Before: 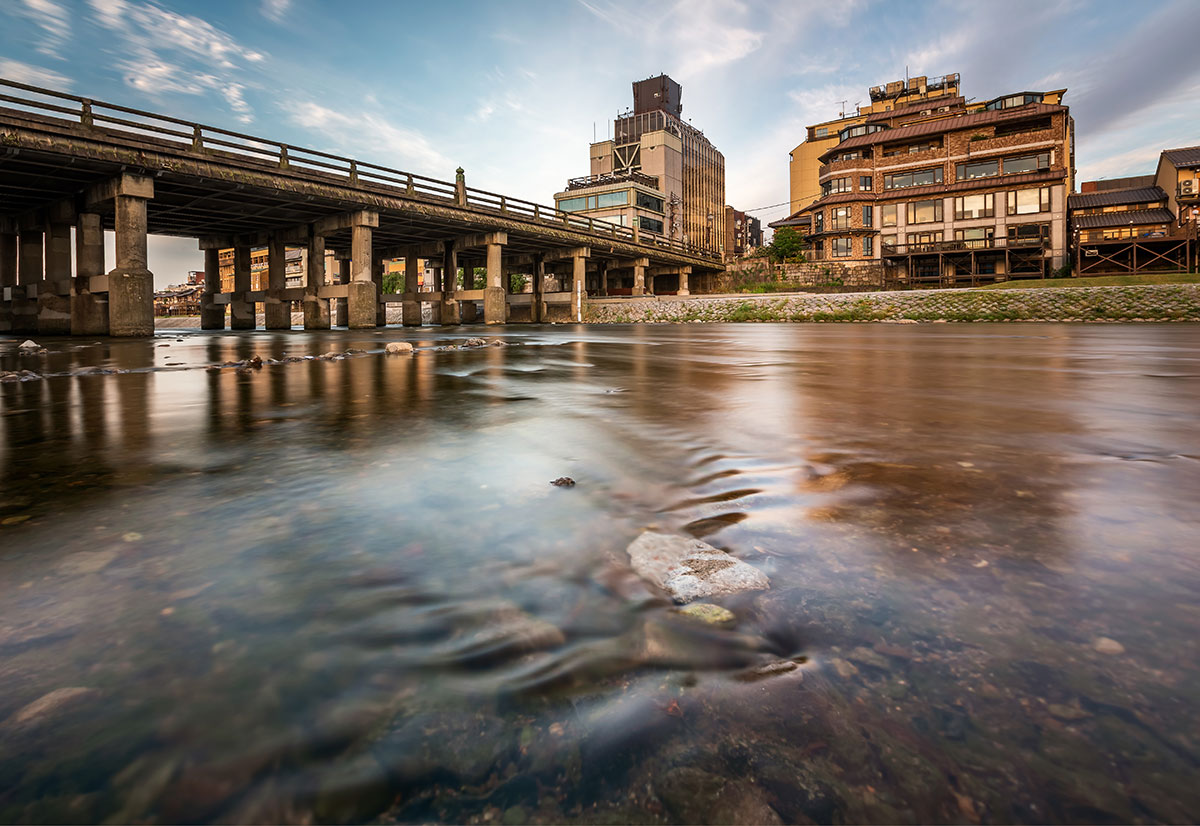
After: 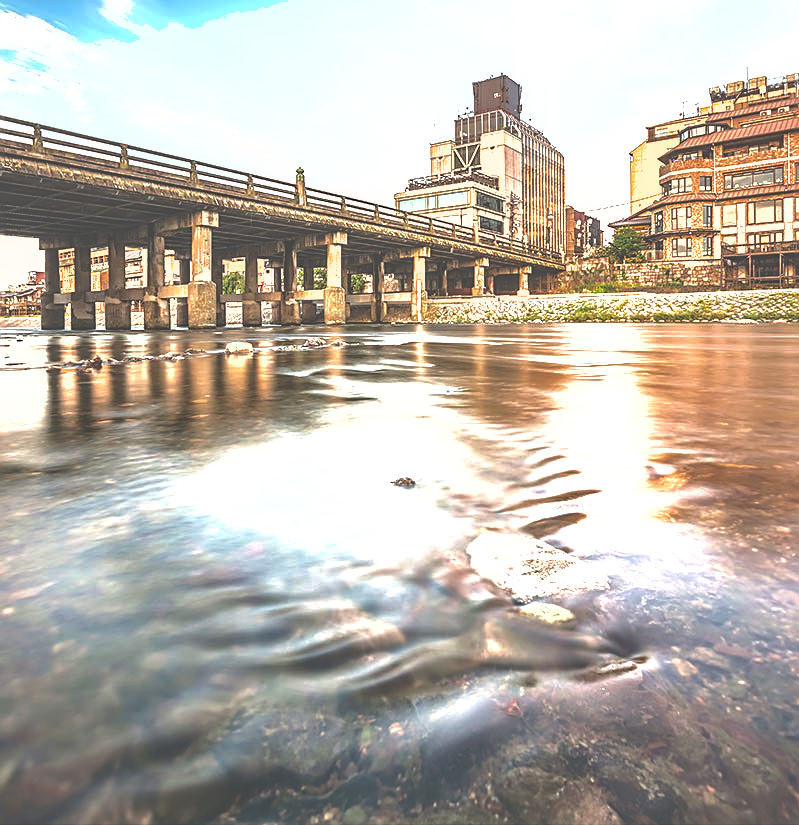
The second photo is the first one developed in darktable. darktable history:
local contrast: on, module defaults
tone equalizer: -8 EV -0.444 EV, -7 EV -0.42 EV, -6 EV -0.338 EV, -5 EV -0.25 EV, -3 EV 0.191 EV, -2 EV 0.341 EV, -1 EV 0.364 EV, +0 EV 0.434 EV, edges refinement/feathering 500, mask exposure compensation -1.57 EV, preserve details no
sharpen: on, module defaults
shadows and highlights: on, module defaults
exposure: black level correction -0.024, exposure 1.397 EV, compensate highlight preservation false
crop and rotate: left 13.338%, right 20.005%
